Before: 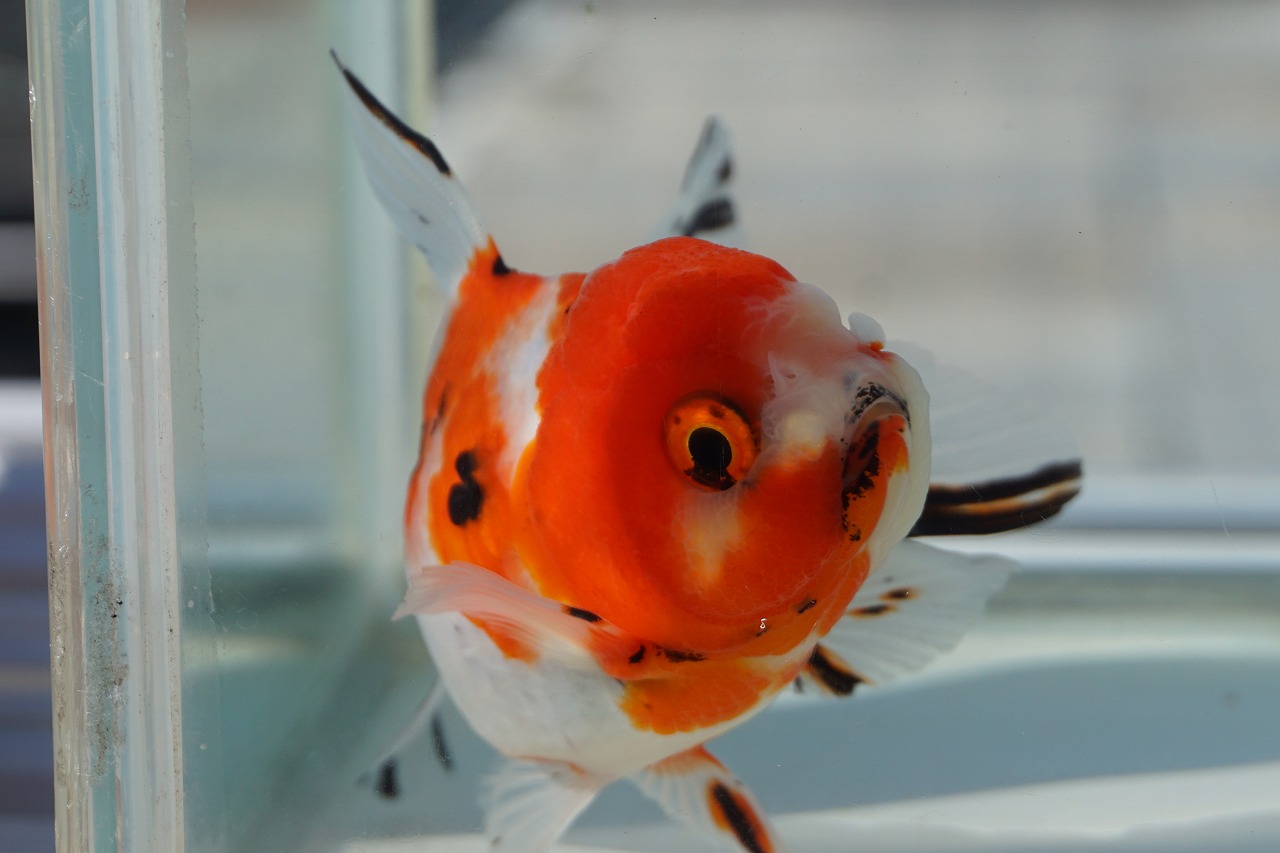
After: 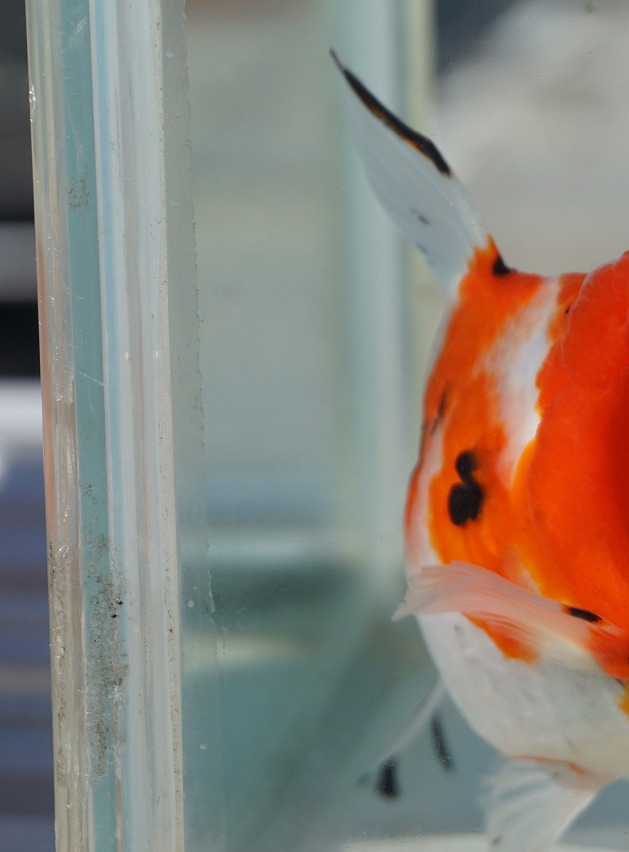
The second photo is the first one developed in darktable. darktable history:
shadows and highlights: soften with gaussian
crop and rotate: left 0%, top 0%, right 50.845%
